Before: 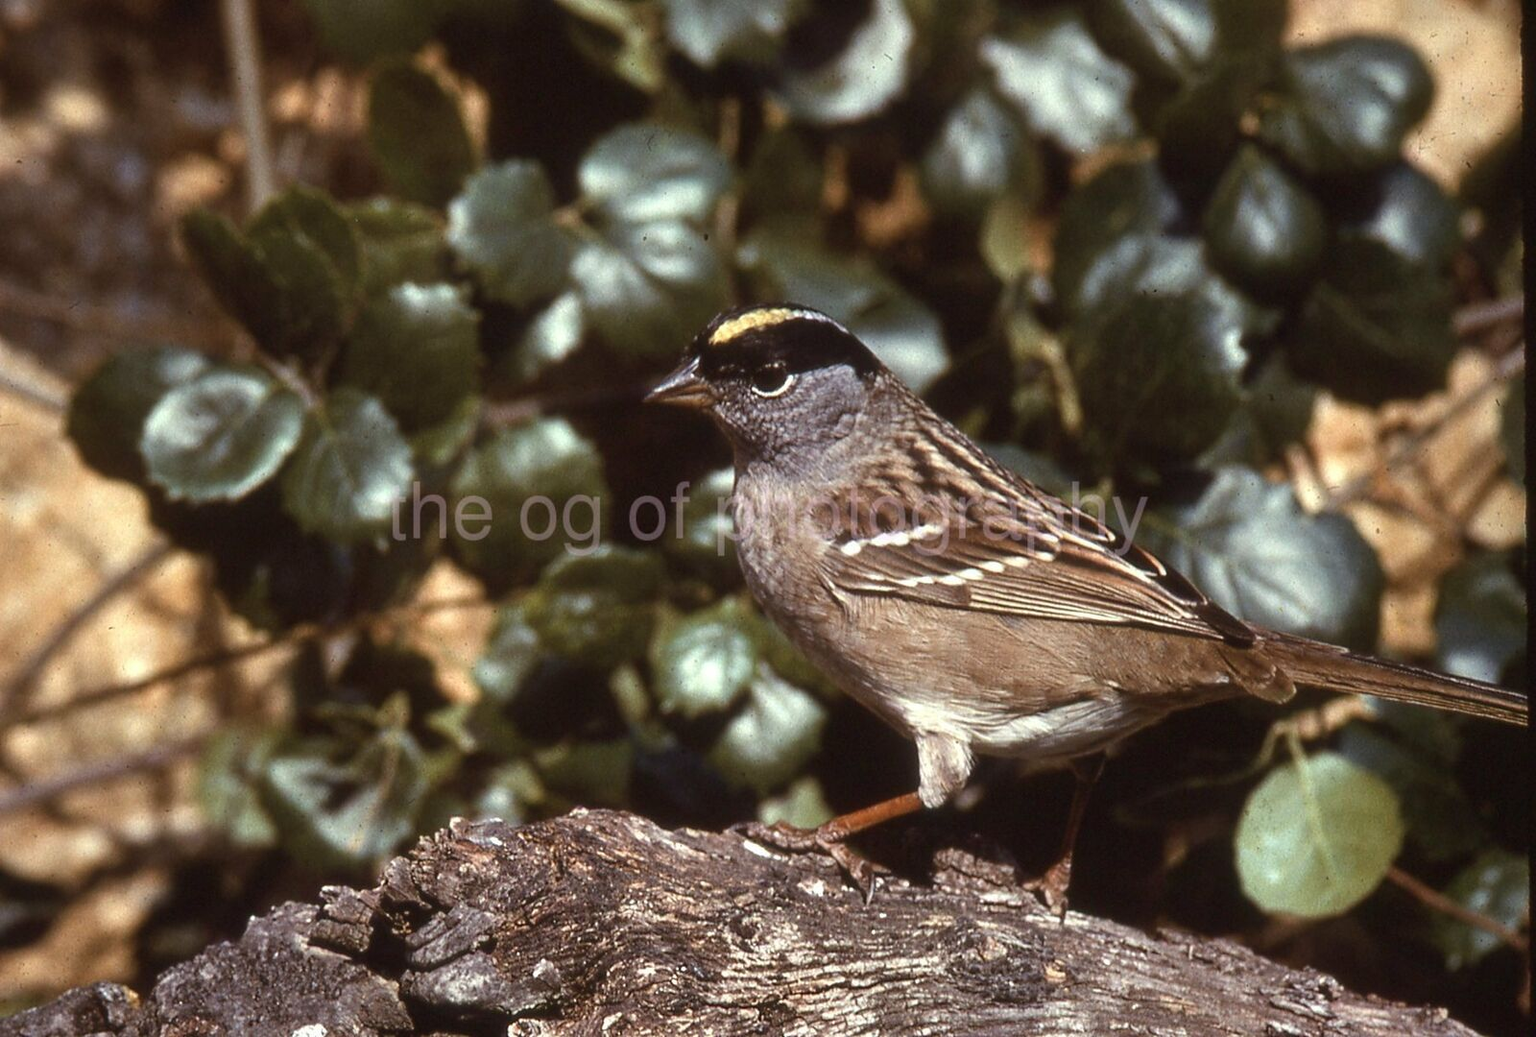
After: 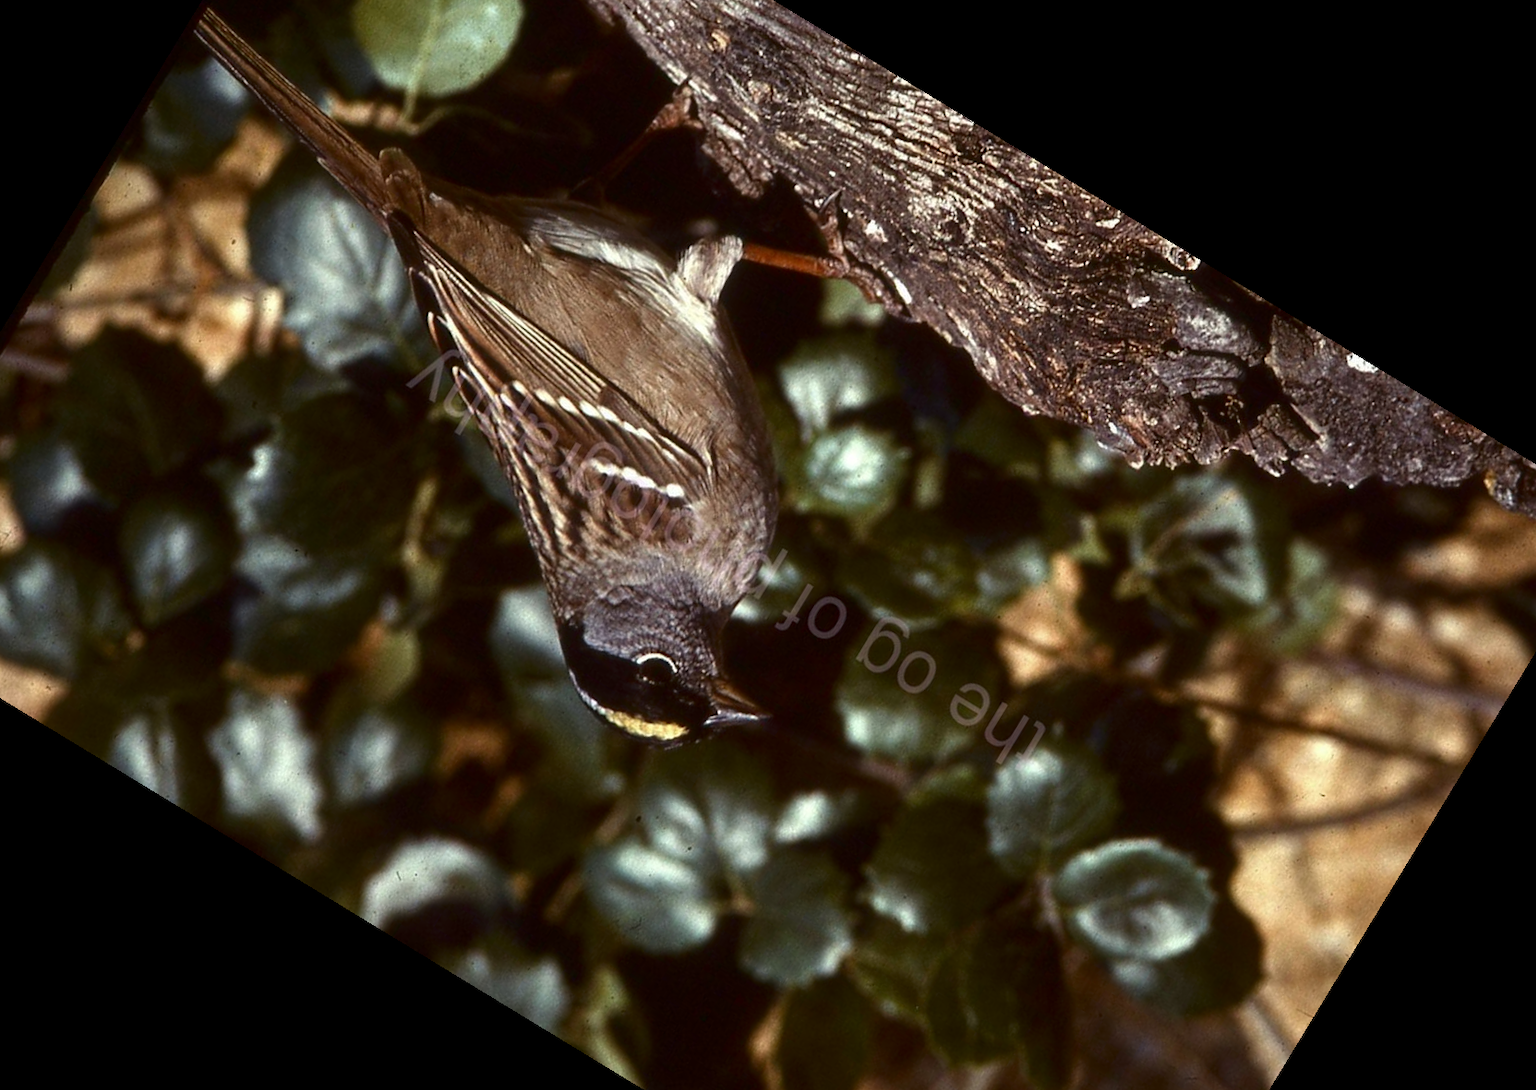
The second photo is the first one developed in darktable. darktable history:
contrast brightness saturation: brightness -0.2, saturation 0.08
crop and rotate: angle 148.68°, left 9.111%, top 15.603%, right 4.588%, bottom 17.041%
